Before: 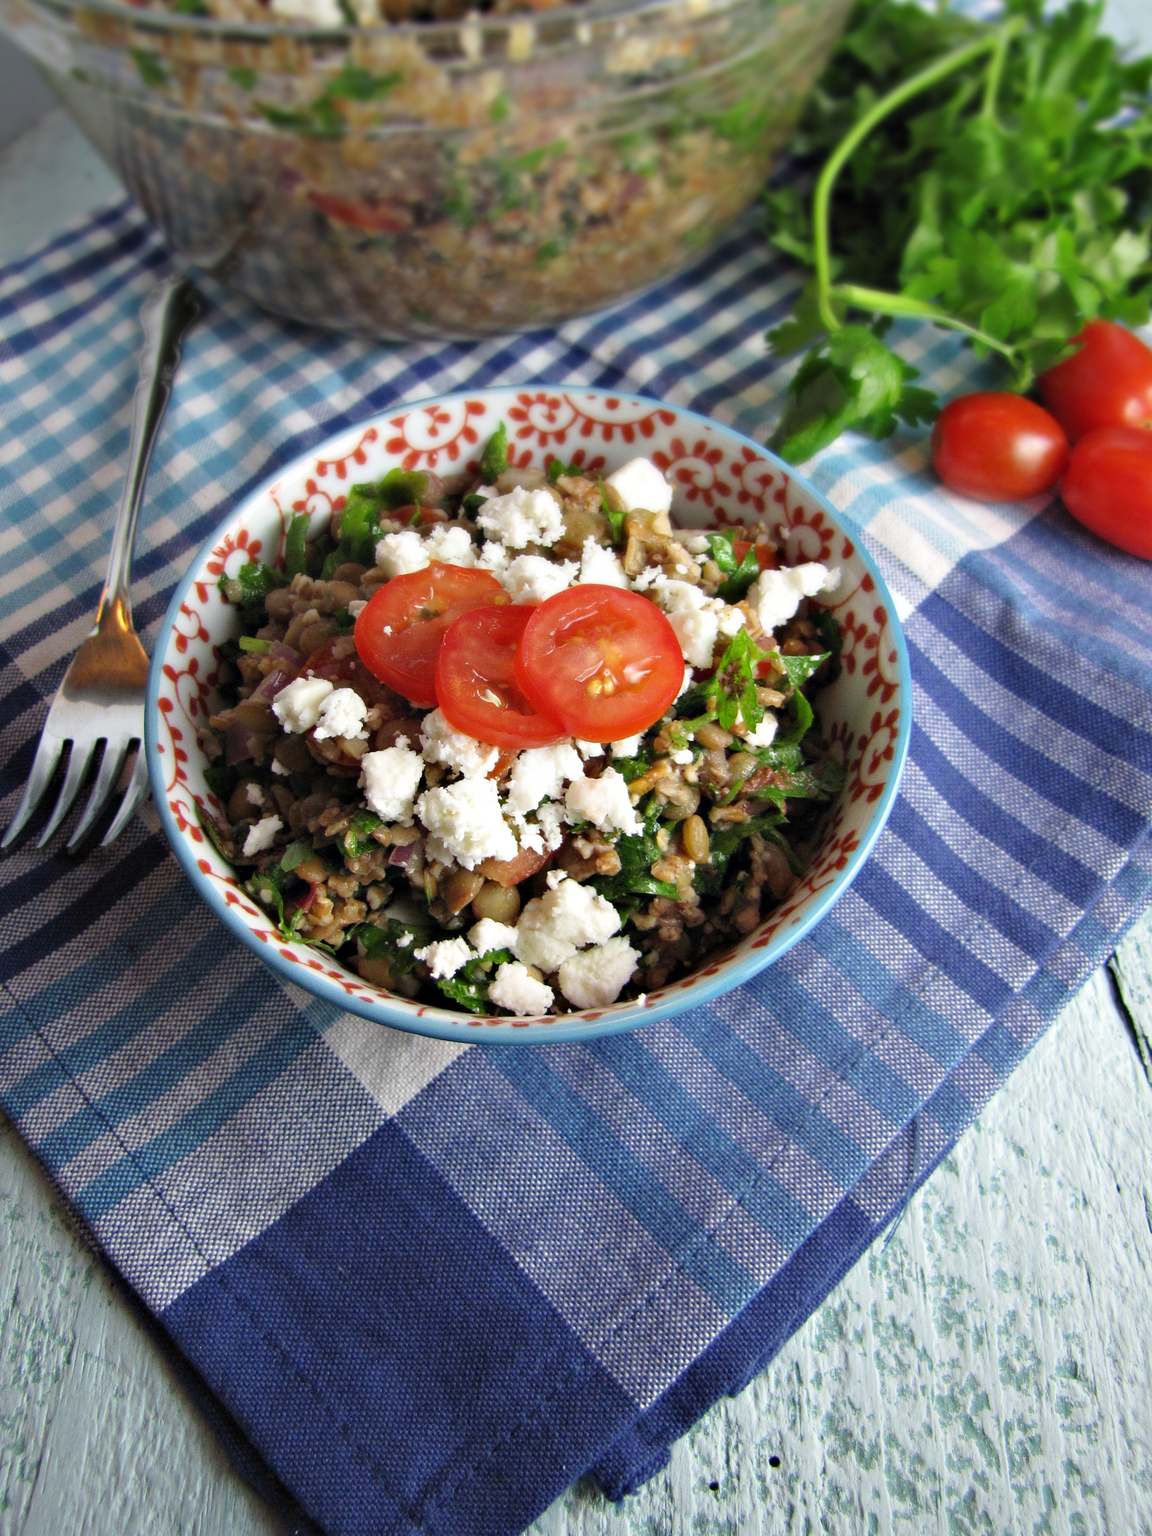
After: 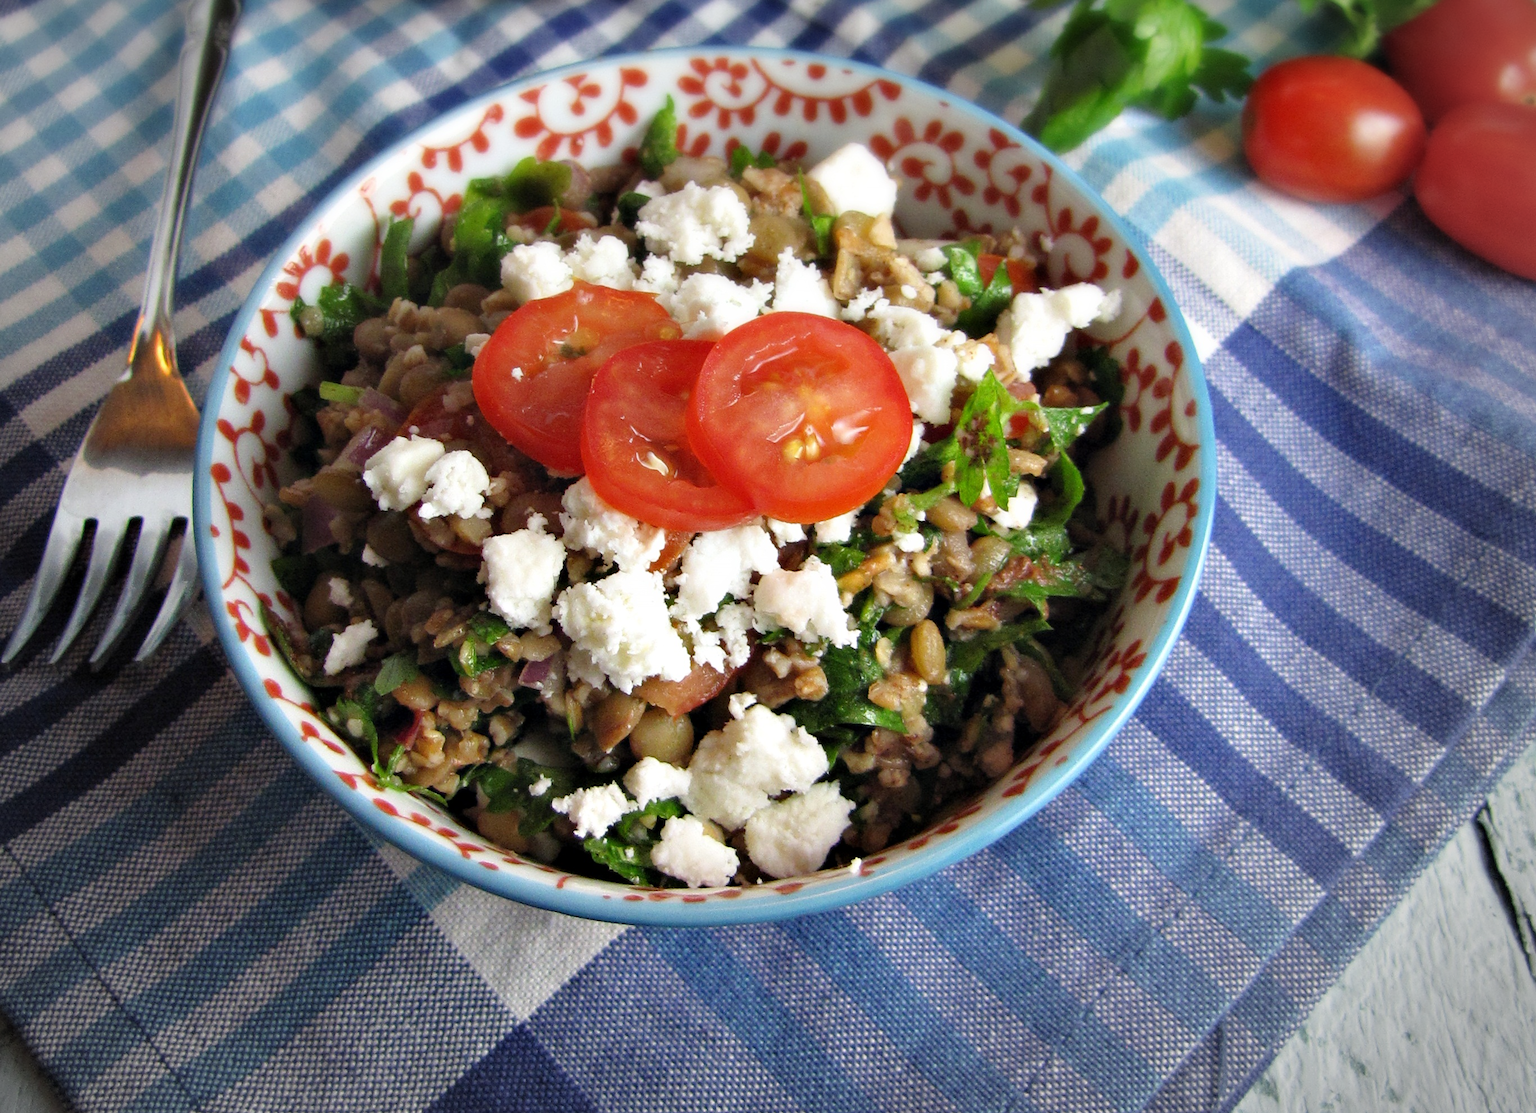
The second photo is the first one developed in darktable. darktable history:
vignetting: center (-0.052, -0.357)
crop and rotate: top 22.82%, bottom 22.787%
